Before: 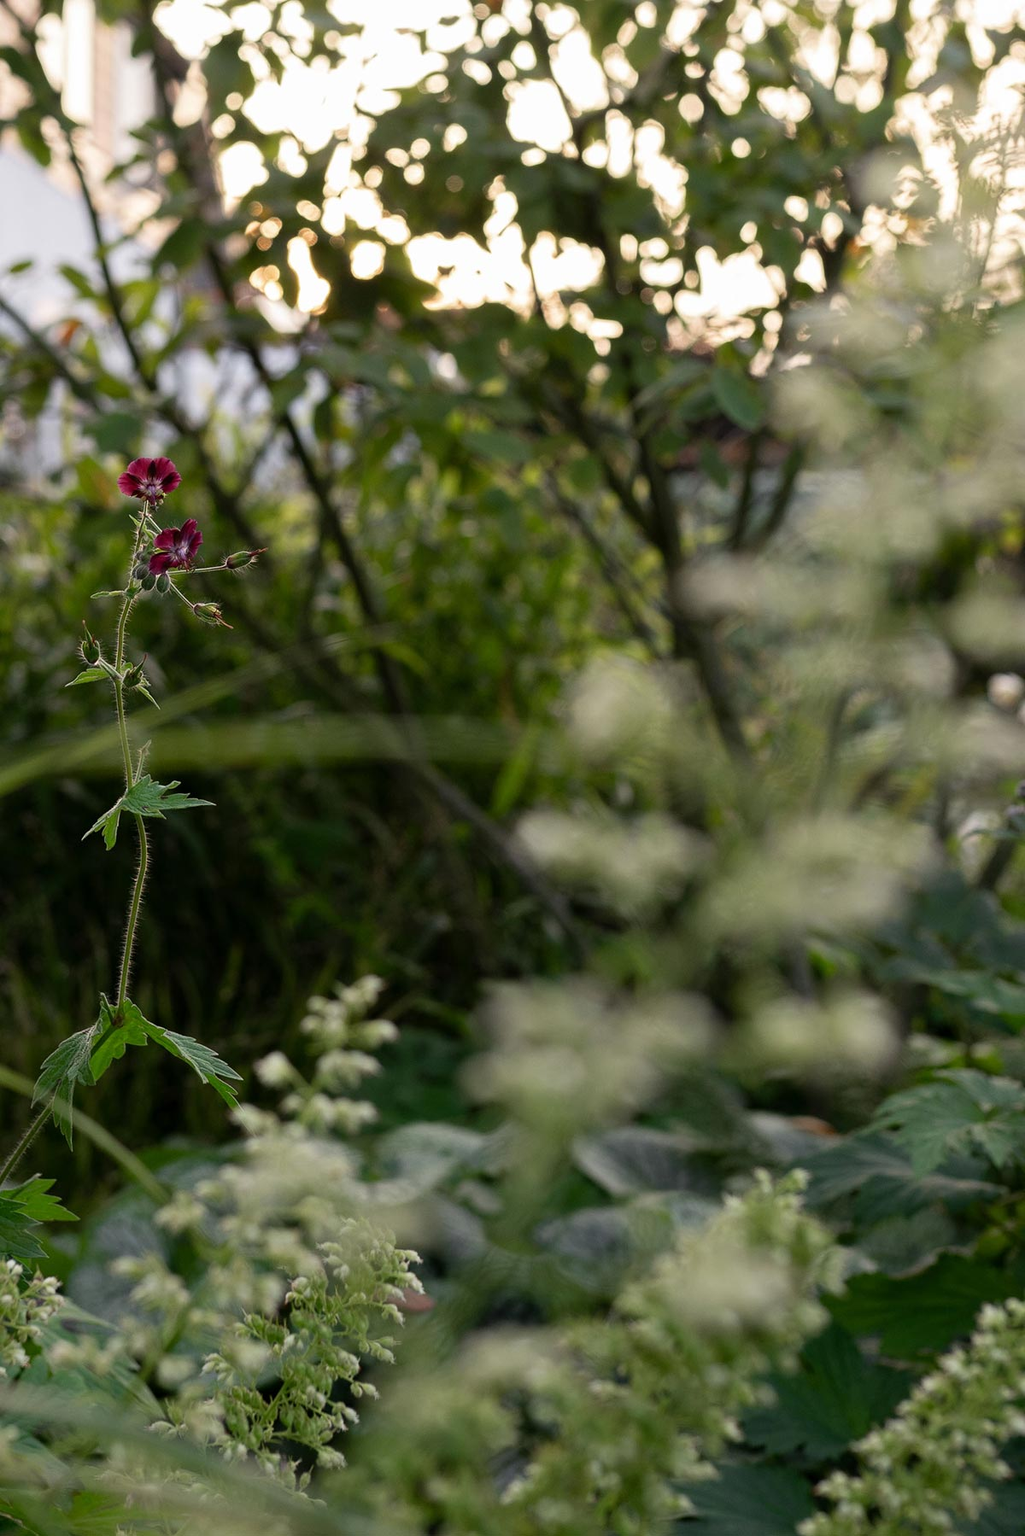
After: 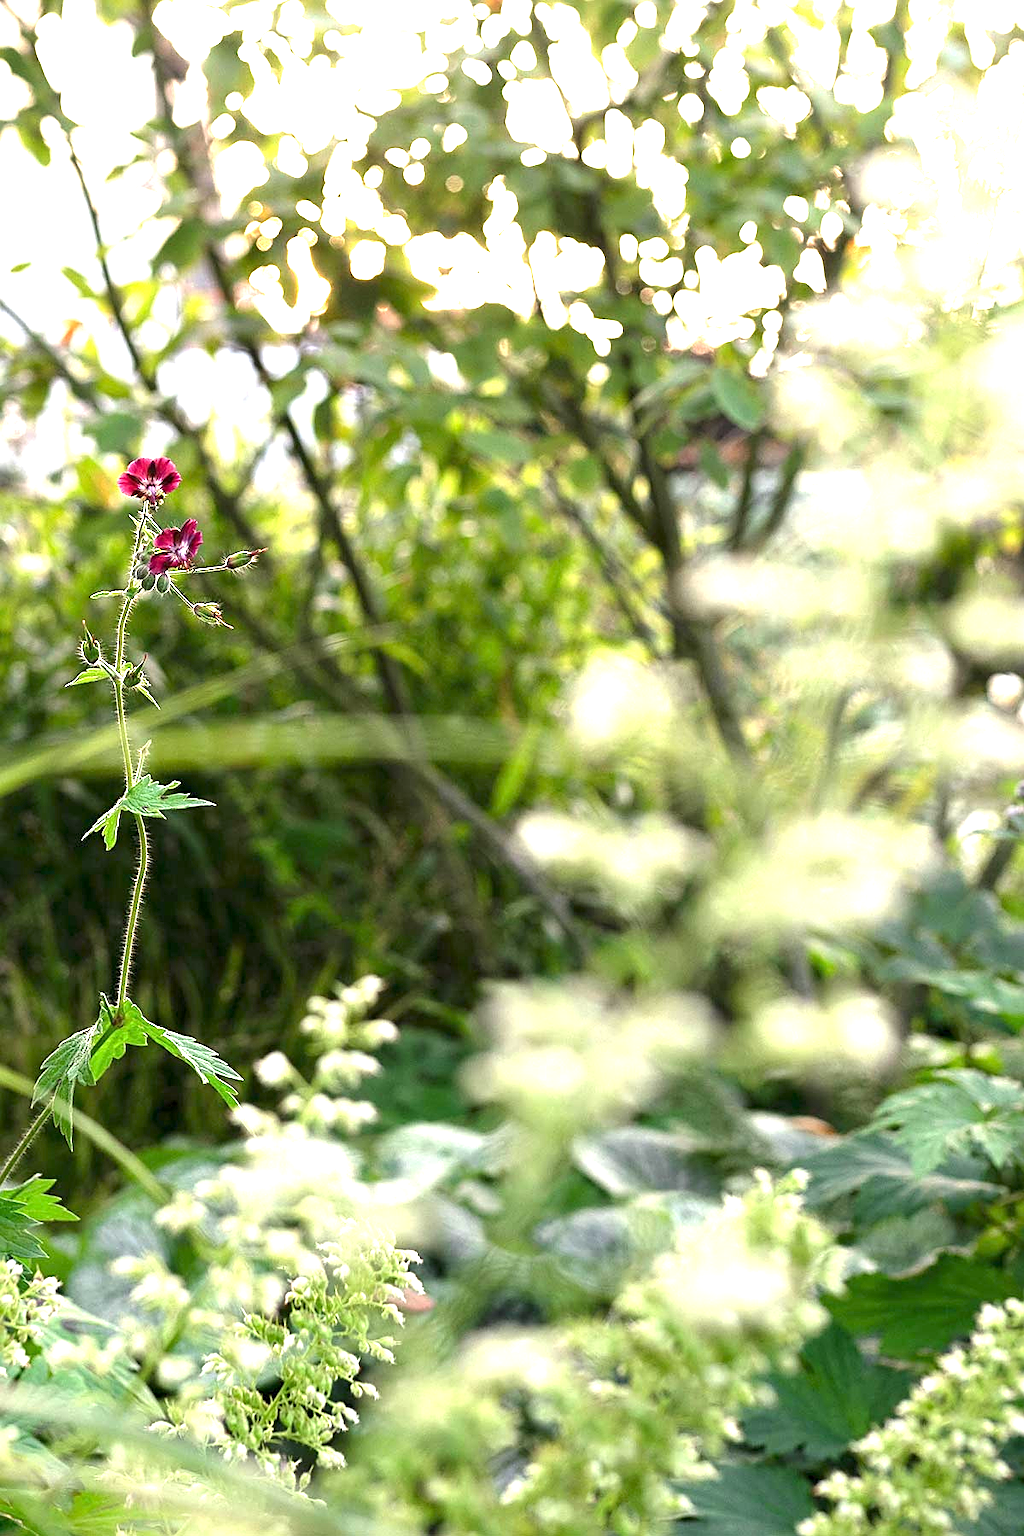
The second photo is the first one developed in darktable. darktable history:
sharpen: on, module defaults
exposure: exposure 2.207 EV, compensate highlight preservation false
